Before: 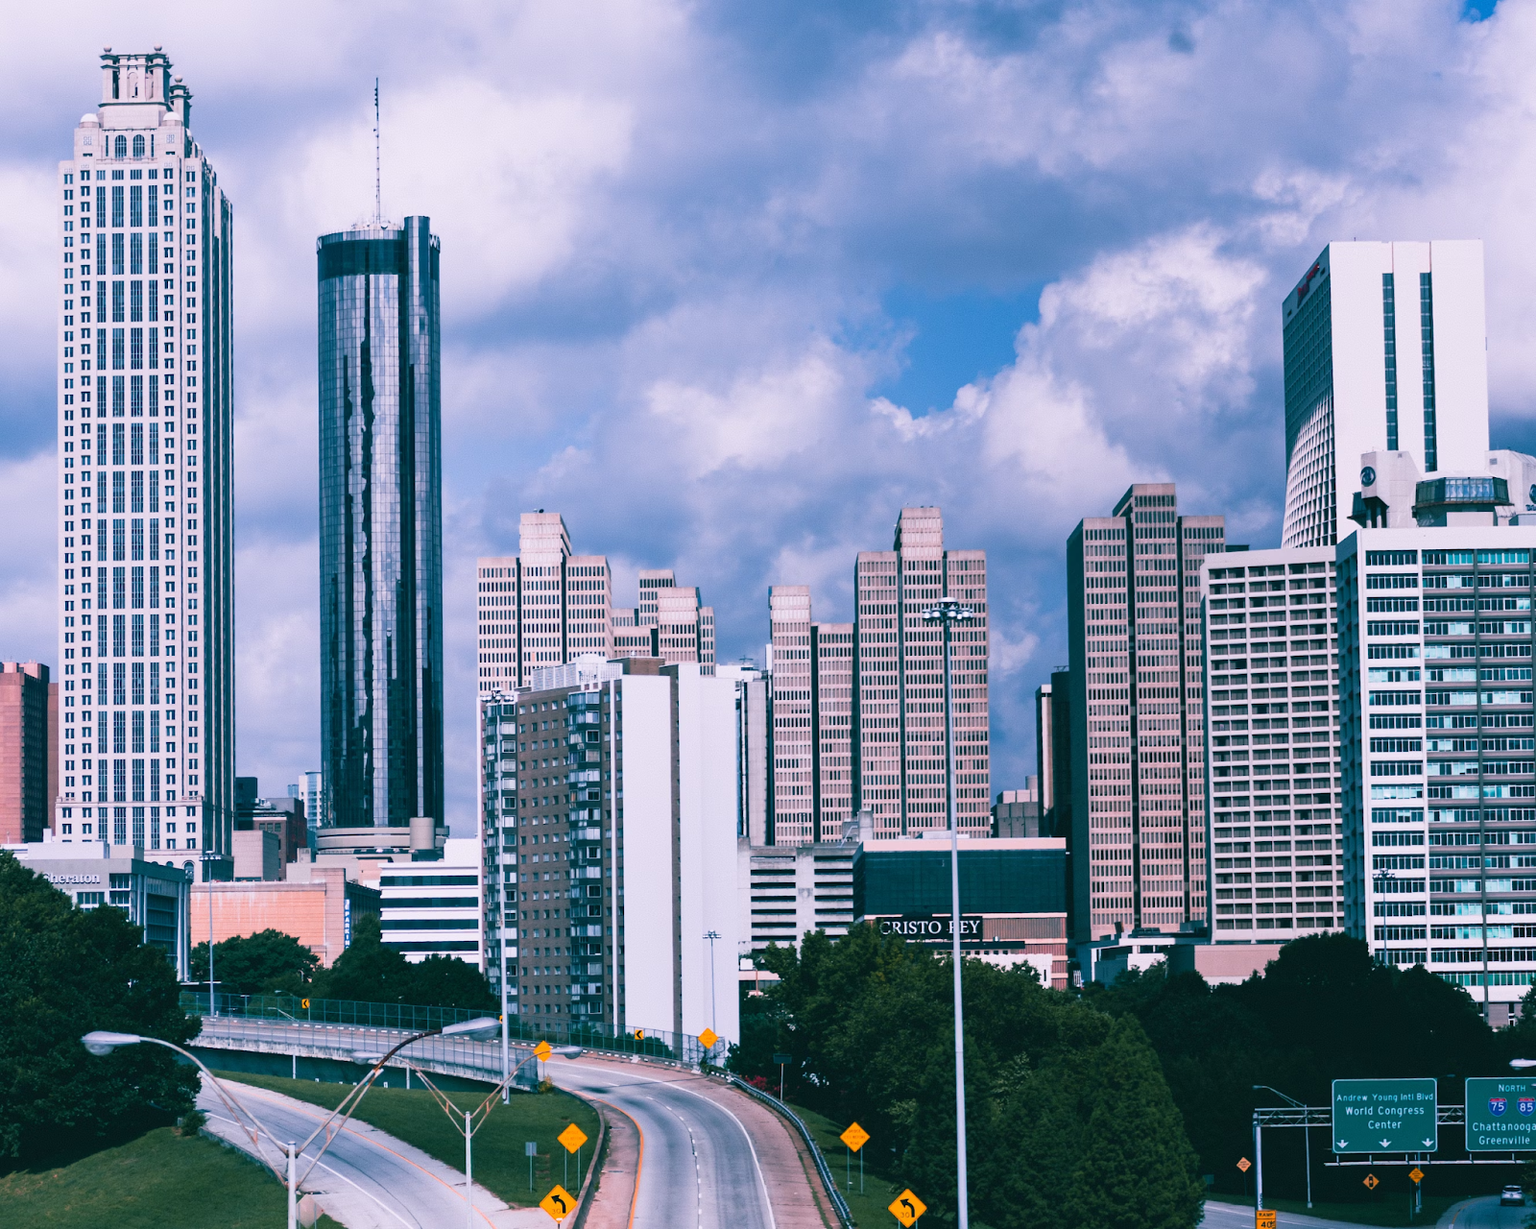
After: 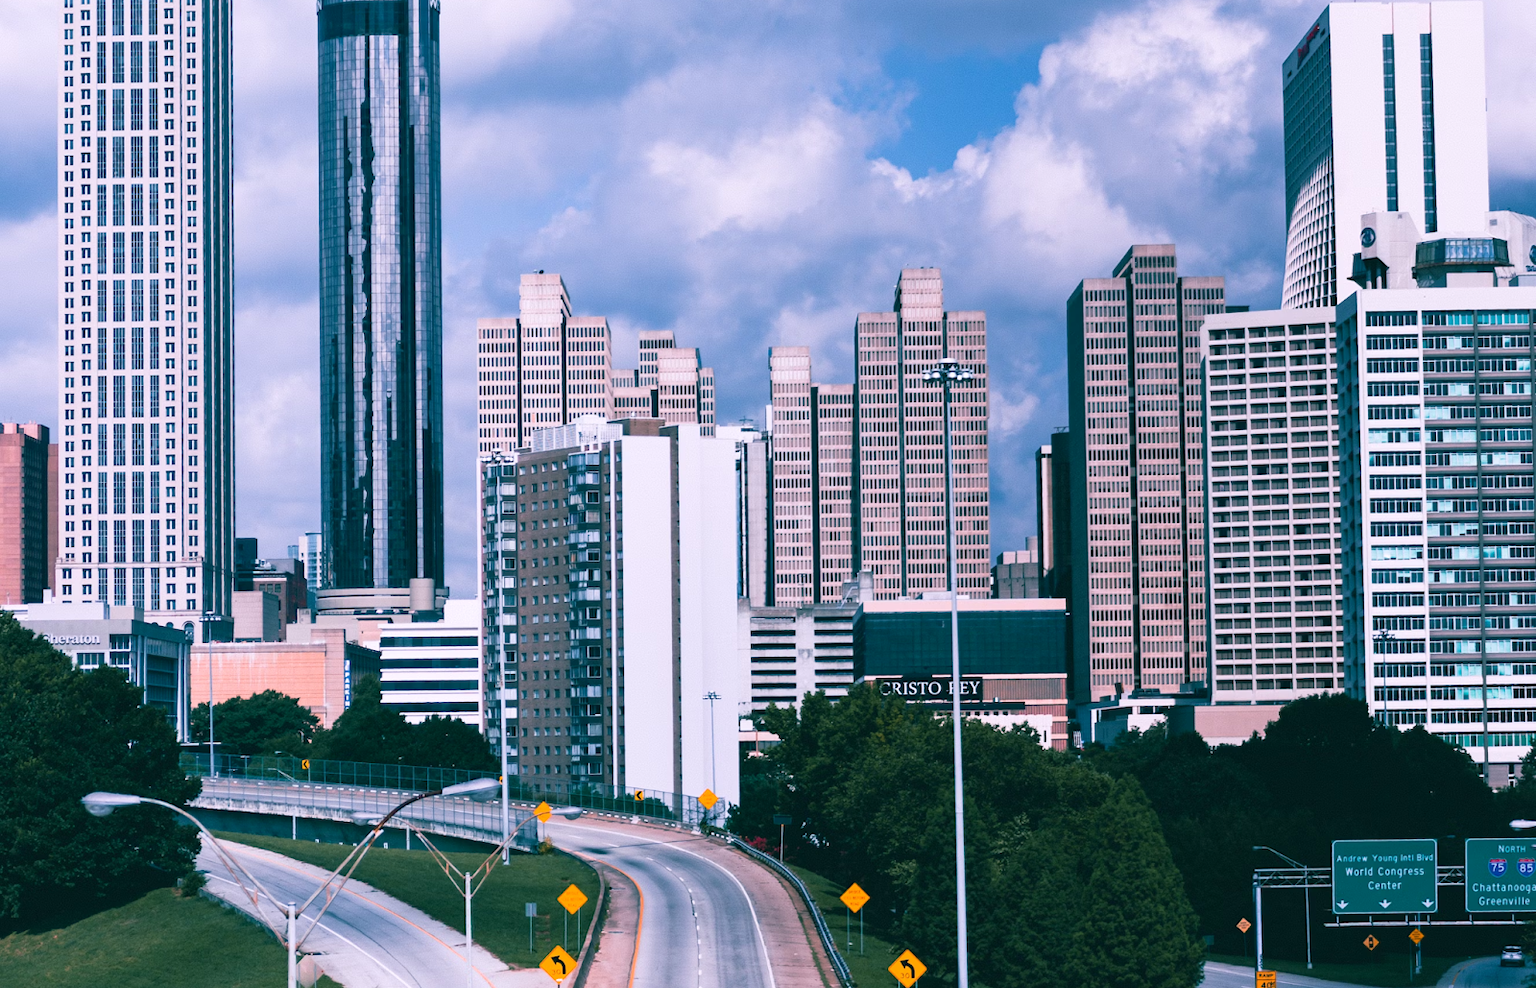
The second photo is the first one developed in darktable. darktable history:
crop and rotate: top 19.497%
exposure: black level correction 0.001, exposure 0.145 EV, compensate exposure bias true, compensate highlight preservation false
